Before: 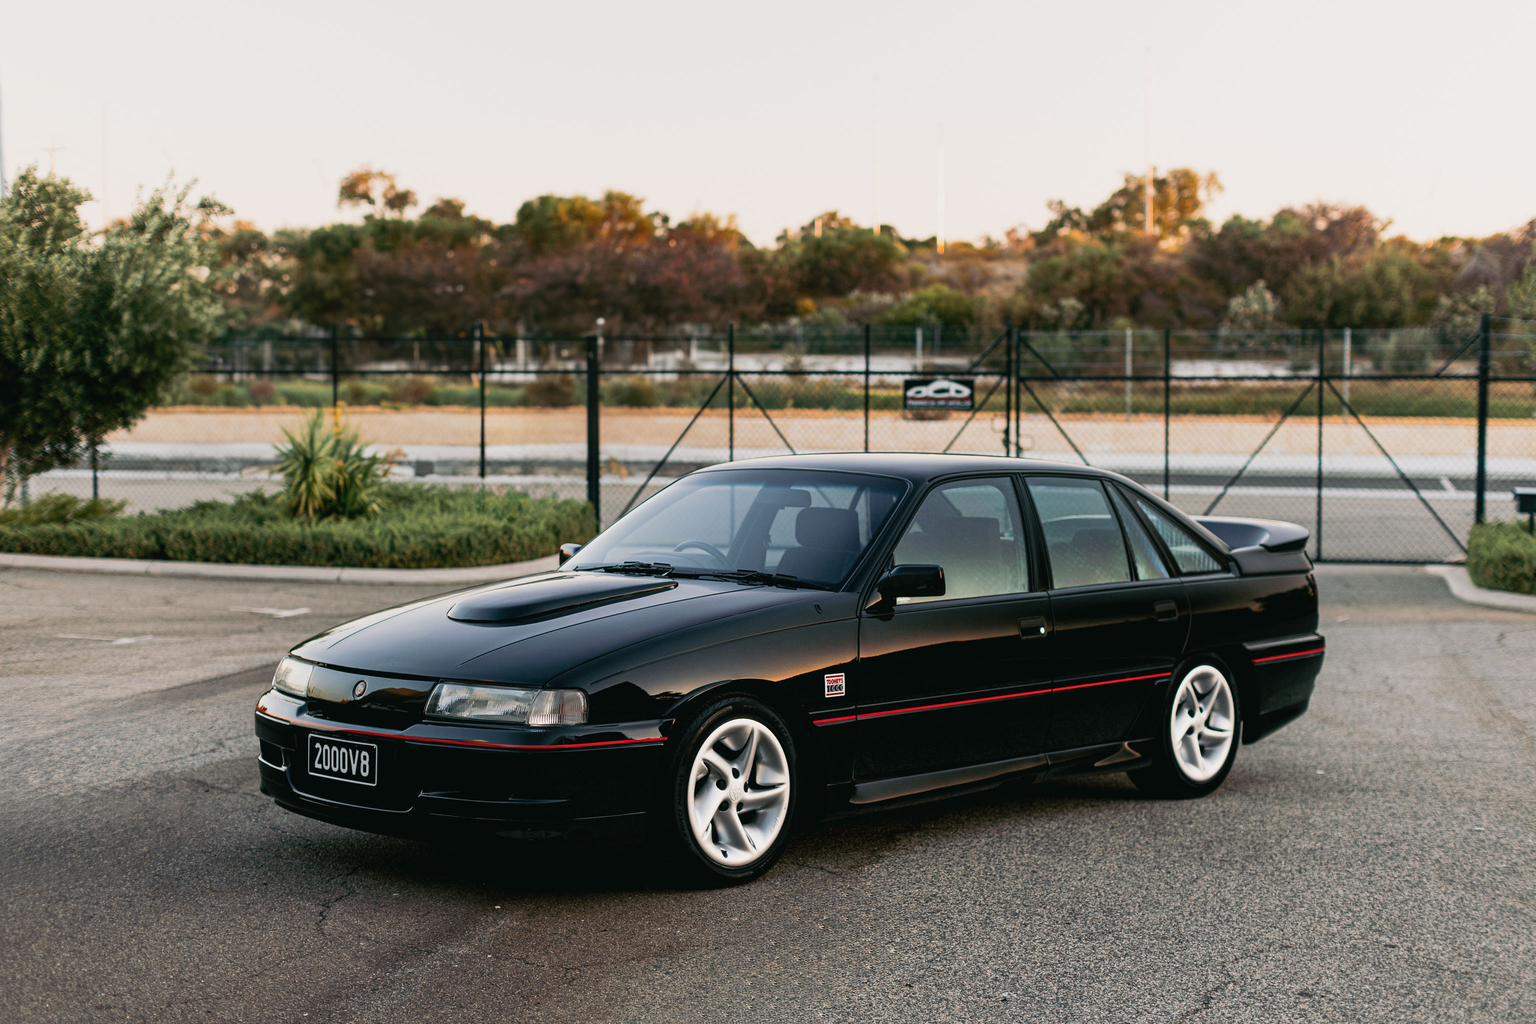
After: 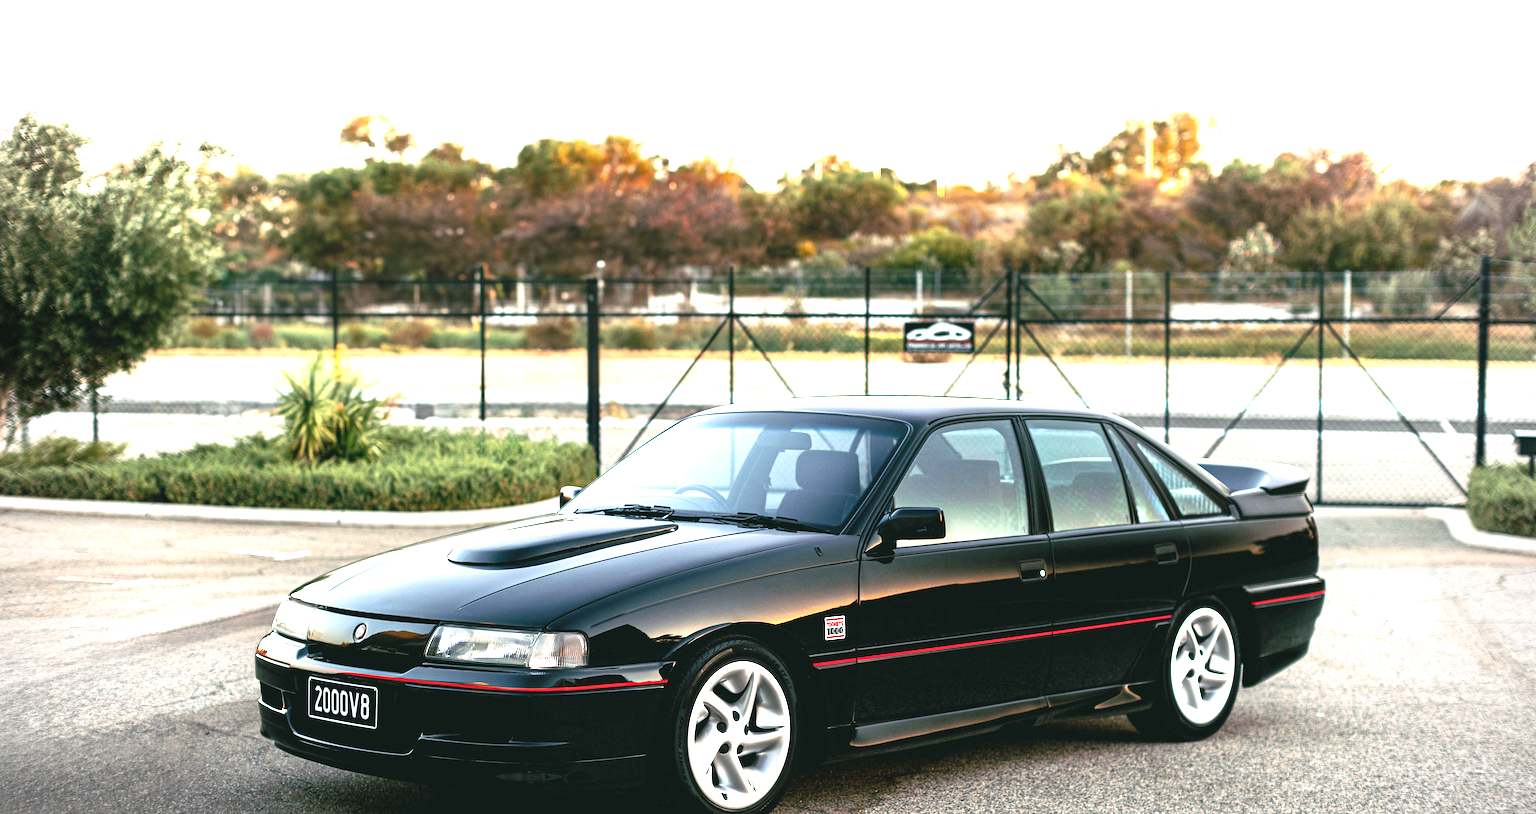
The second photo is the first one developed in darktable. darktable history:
exposure: black level correction 0, exposure 1.679 EV, compensate highlight preservation false
crop and rotate: top 5.66%, bottom 14.837%
vignetting: fall-off radius 45.93%, saturation -0.641
